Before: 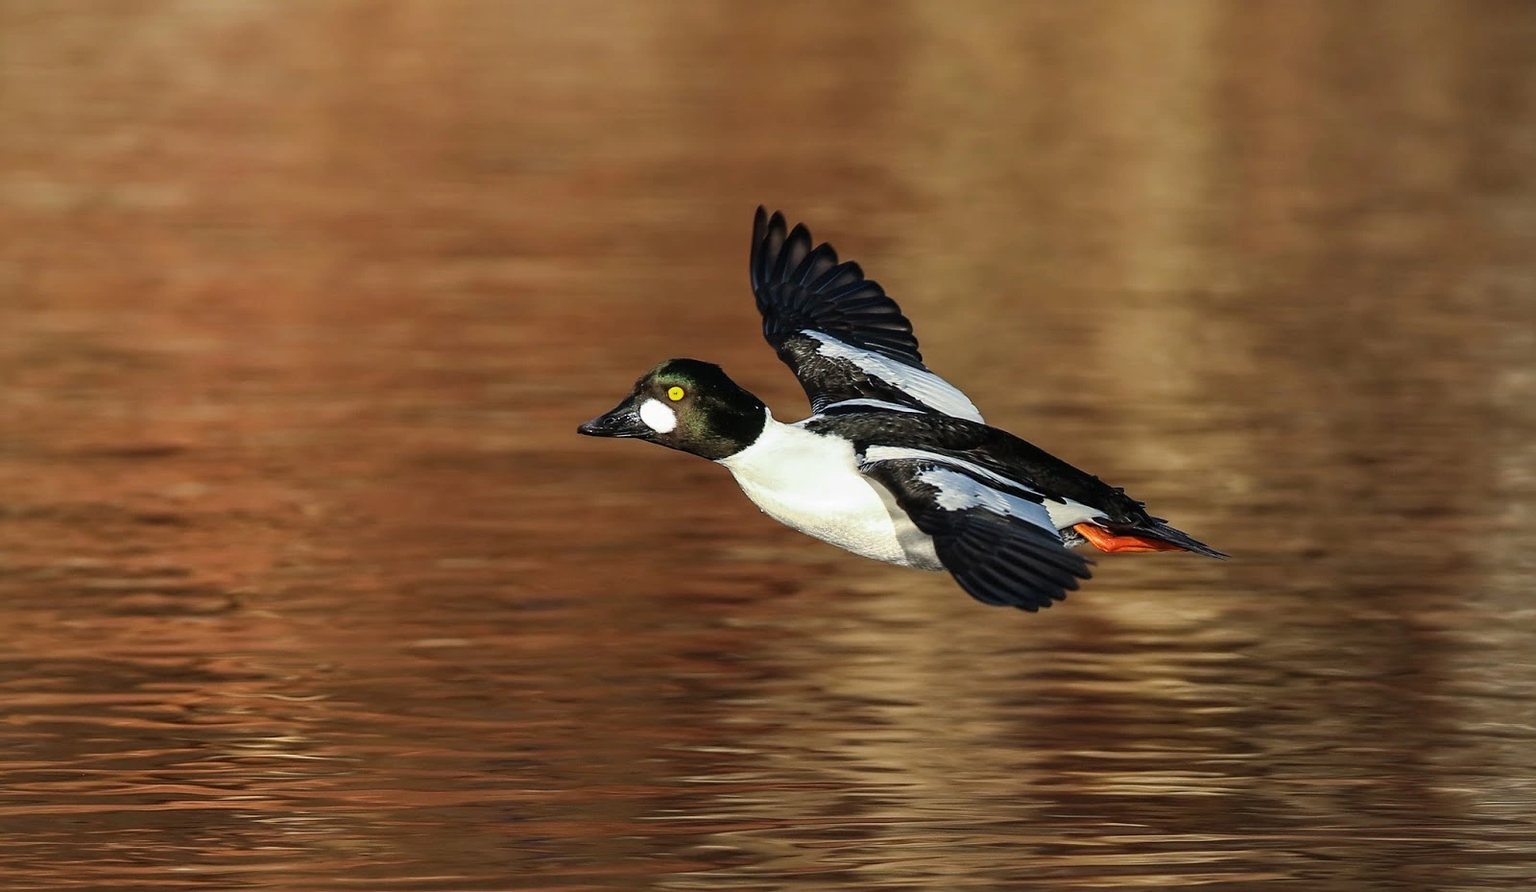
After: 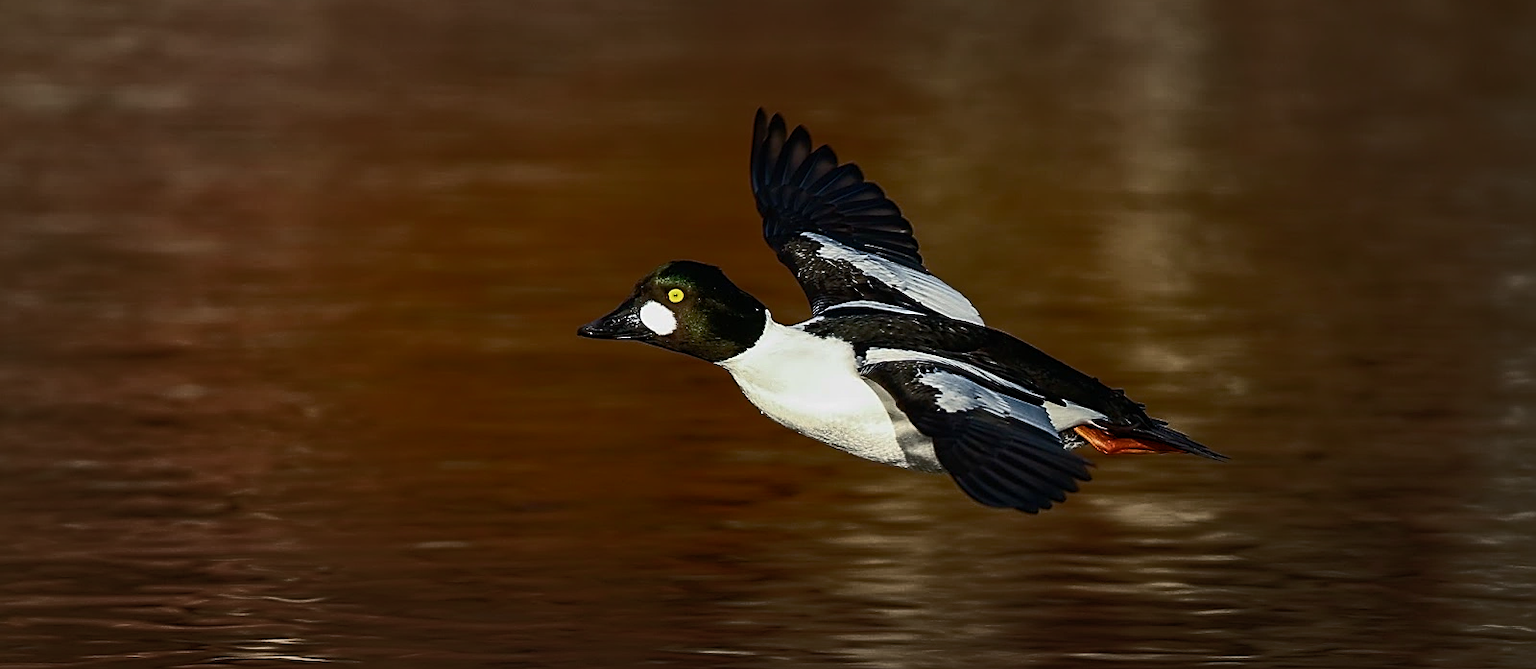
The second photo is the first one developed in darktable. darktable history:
vignetting: fall-off start 48.44%, brightness -0.192, saturation -0.295, automatic ratio true, width/height ratio 1.291
sharpen: on, module defaults
color balance rgb: perceptual saturation grading › global saturation 43.713%, perceptual saturation grading › highlights -50.268%, perceptual saturation grading › shadows 30.264%, perceptual brilliance grading › highlights 1.709%, perceptual brilliance grading › mid-tones -50.196%, perceptual brilliance grading › shadows -49.551%, contrast -10.368%
crop: top 11.037%, bottom 13.894%
